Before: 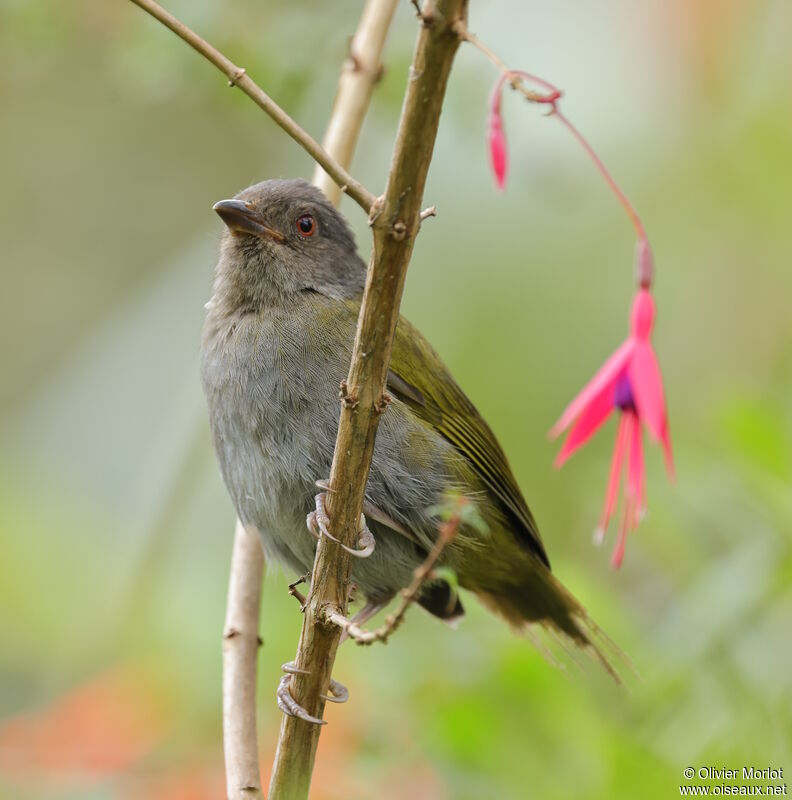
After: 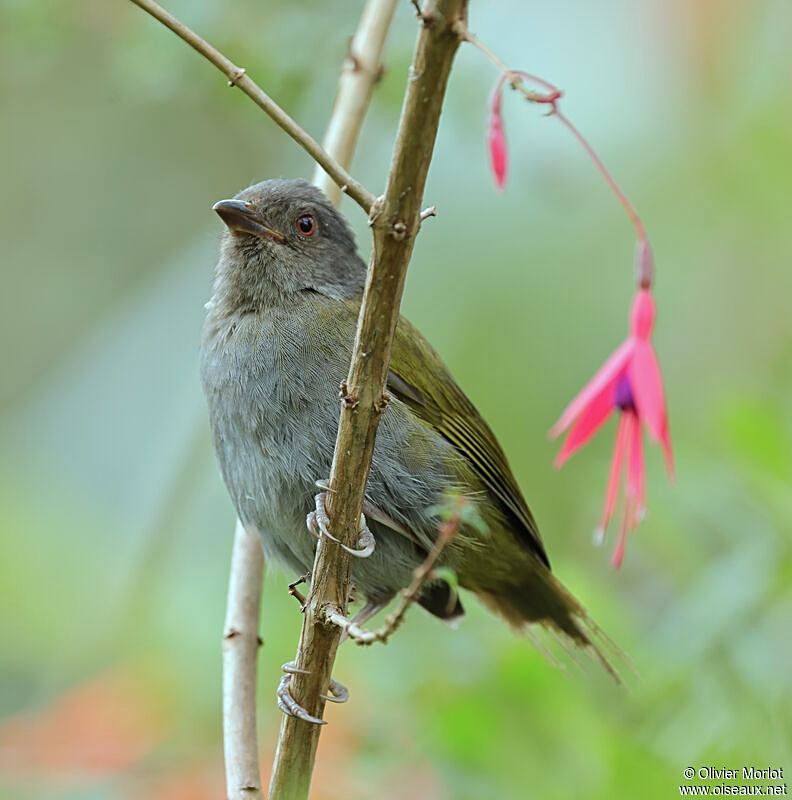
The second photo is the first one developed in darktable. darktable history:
sharpen: on, module defaults
color correction: highlights a* -10.06, highlights b* -9.89
